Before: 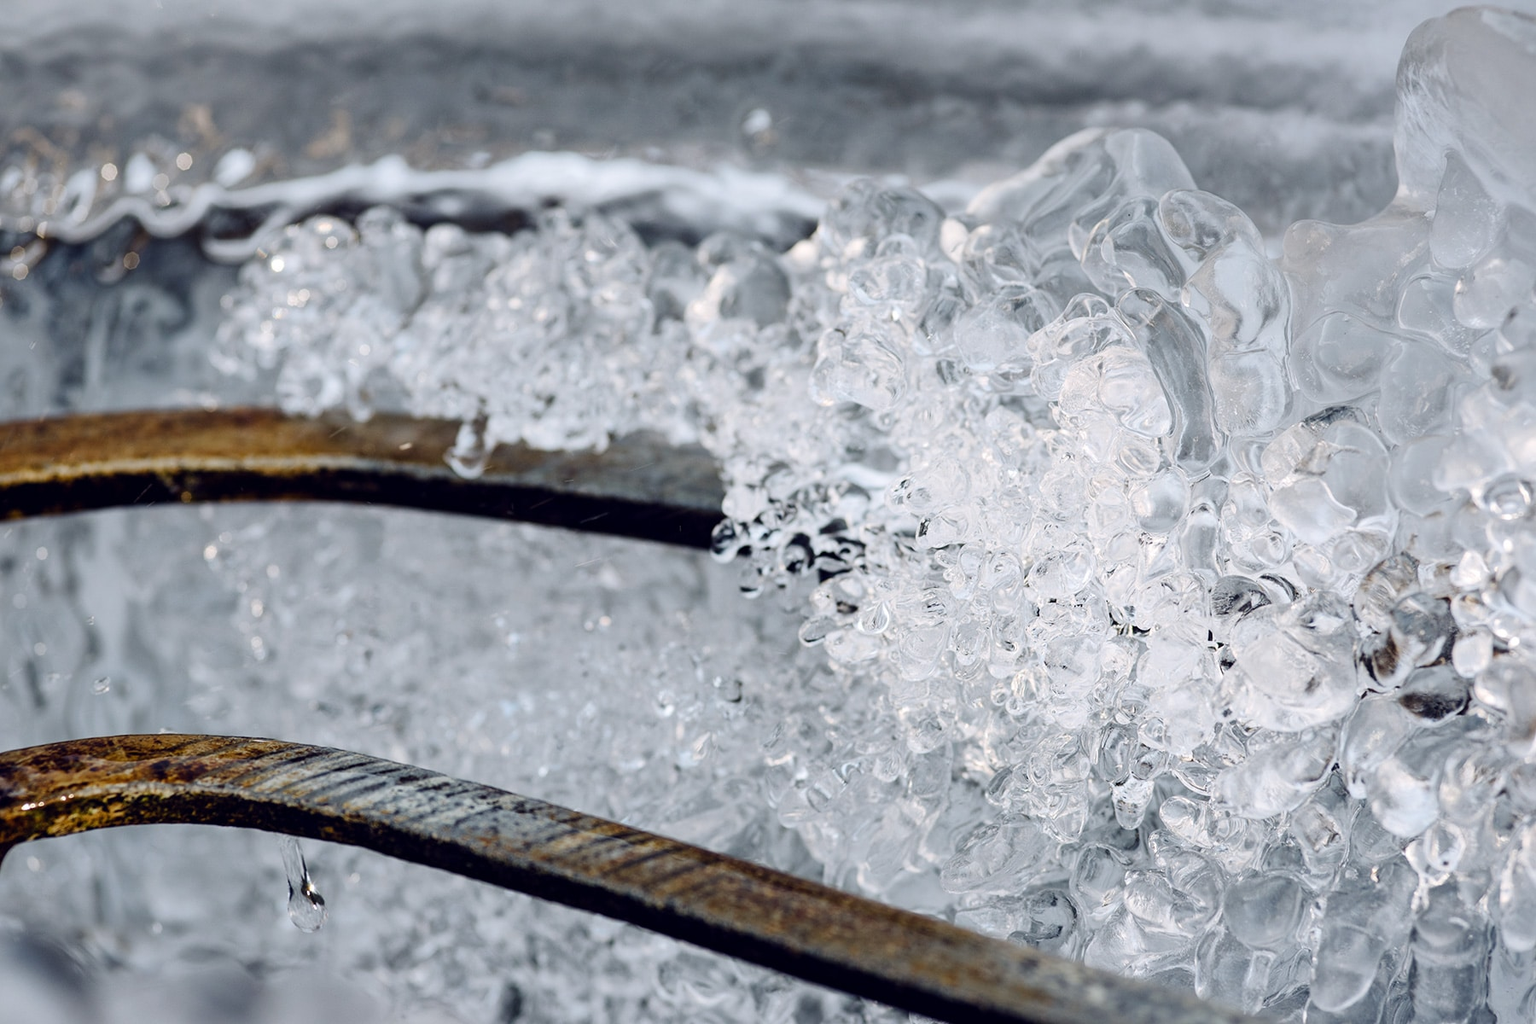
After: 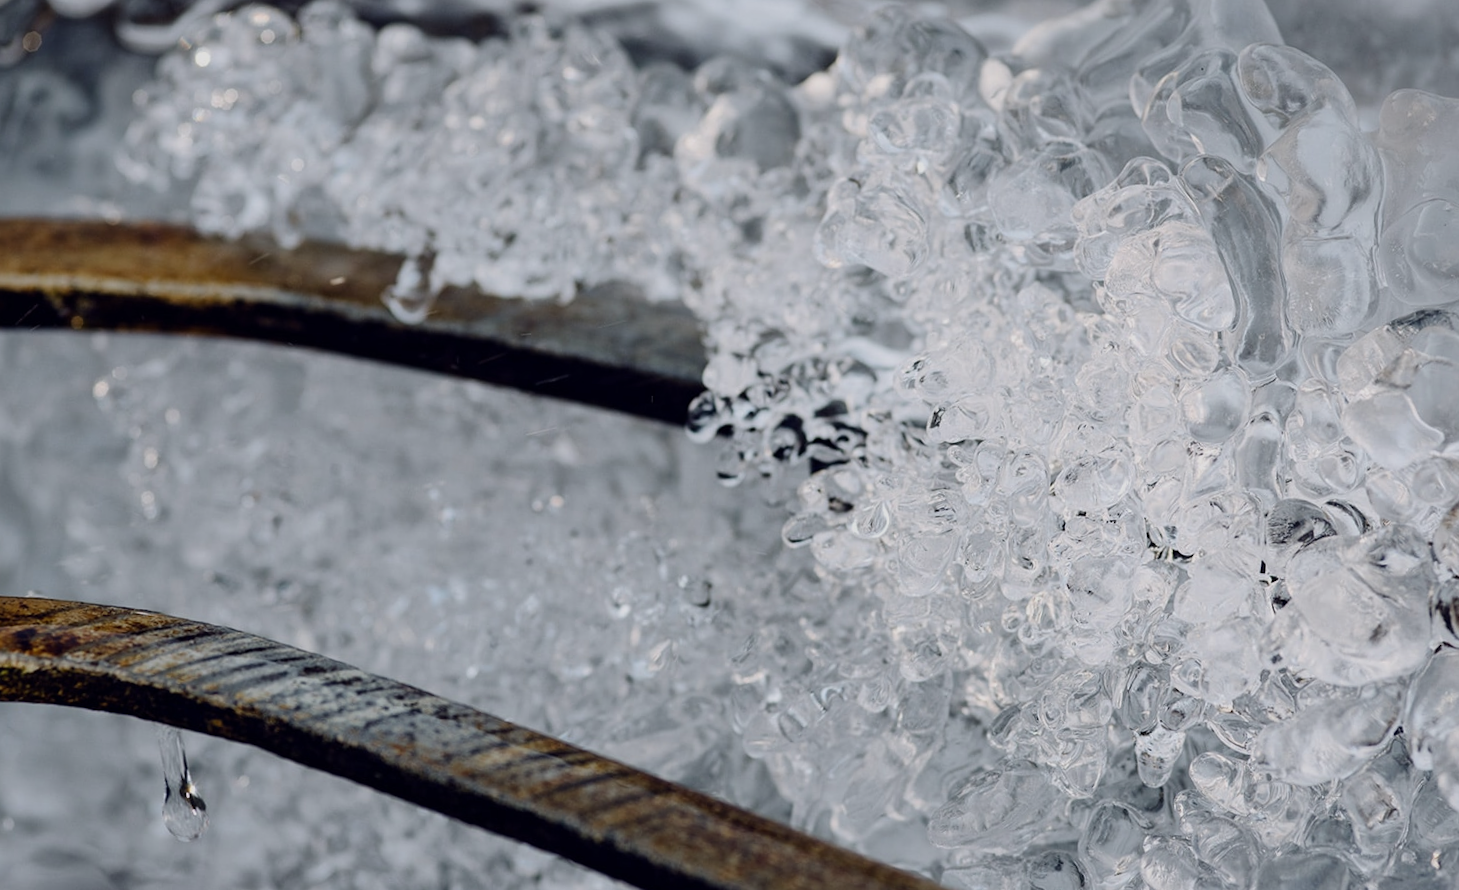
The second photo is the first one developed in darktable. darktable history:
exposure: exposure -0.445 EV, compensate highlight preservation false
crop and rotate: angle -3.96°, left 9.802%, top 20.718%, right 12.5%, bottom 11.862%
contrast brightness saturation: saturation -0.056
